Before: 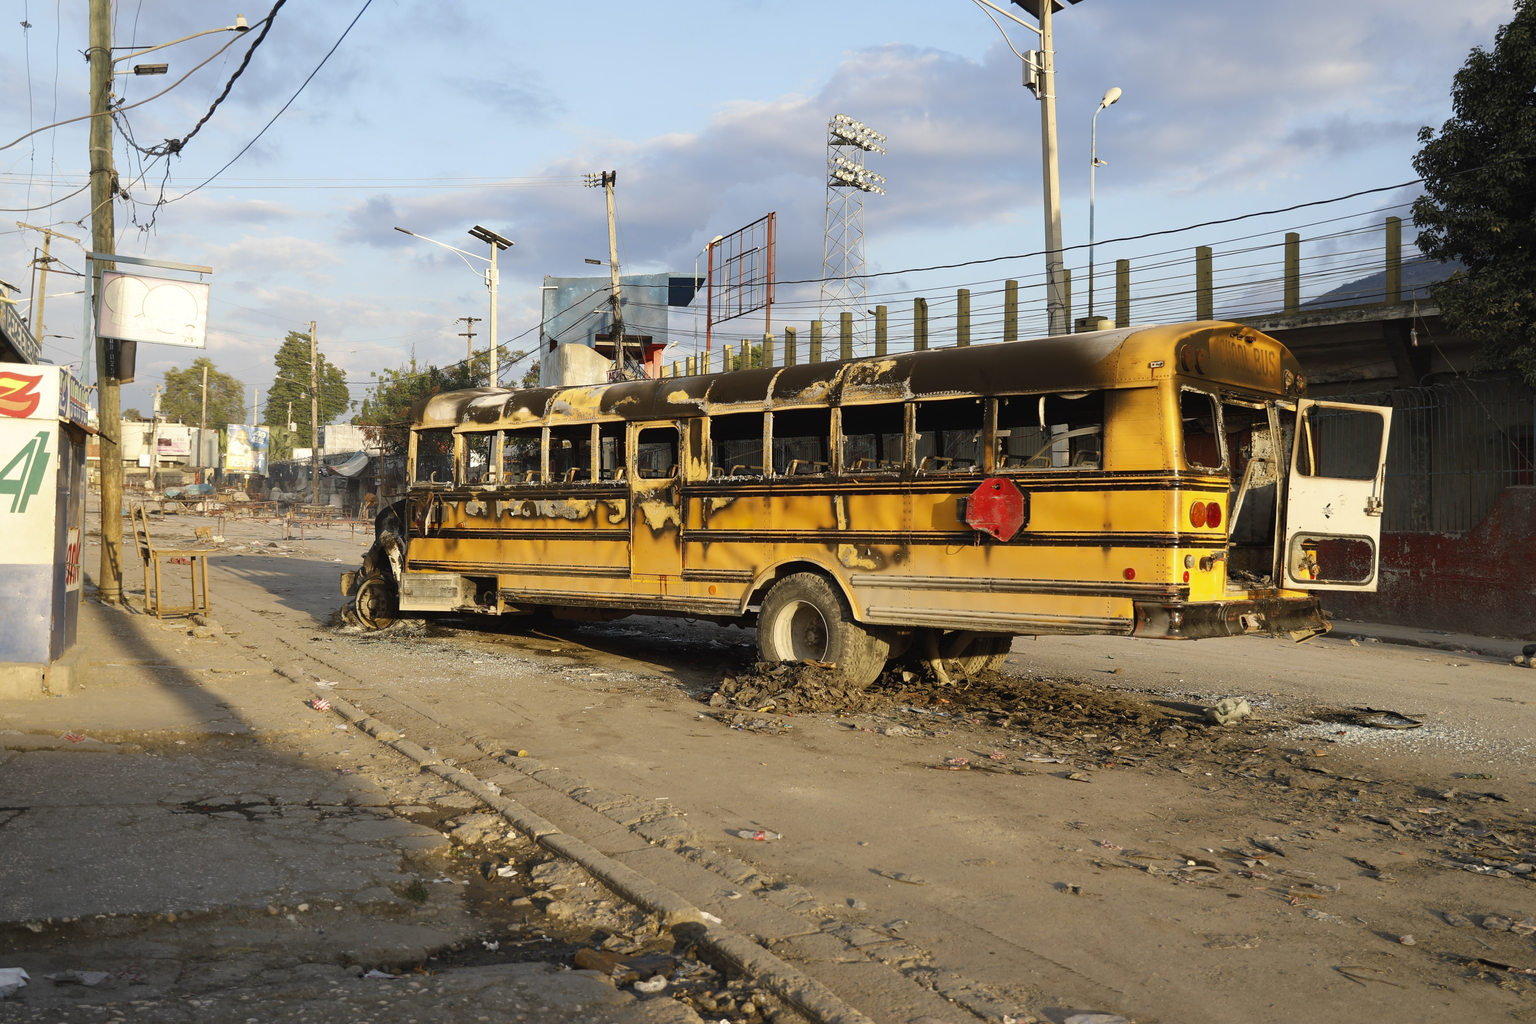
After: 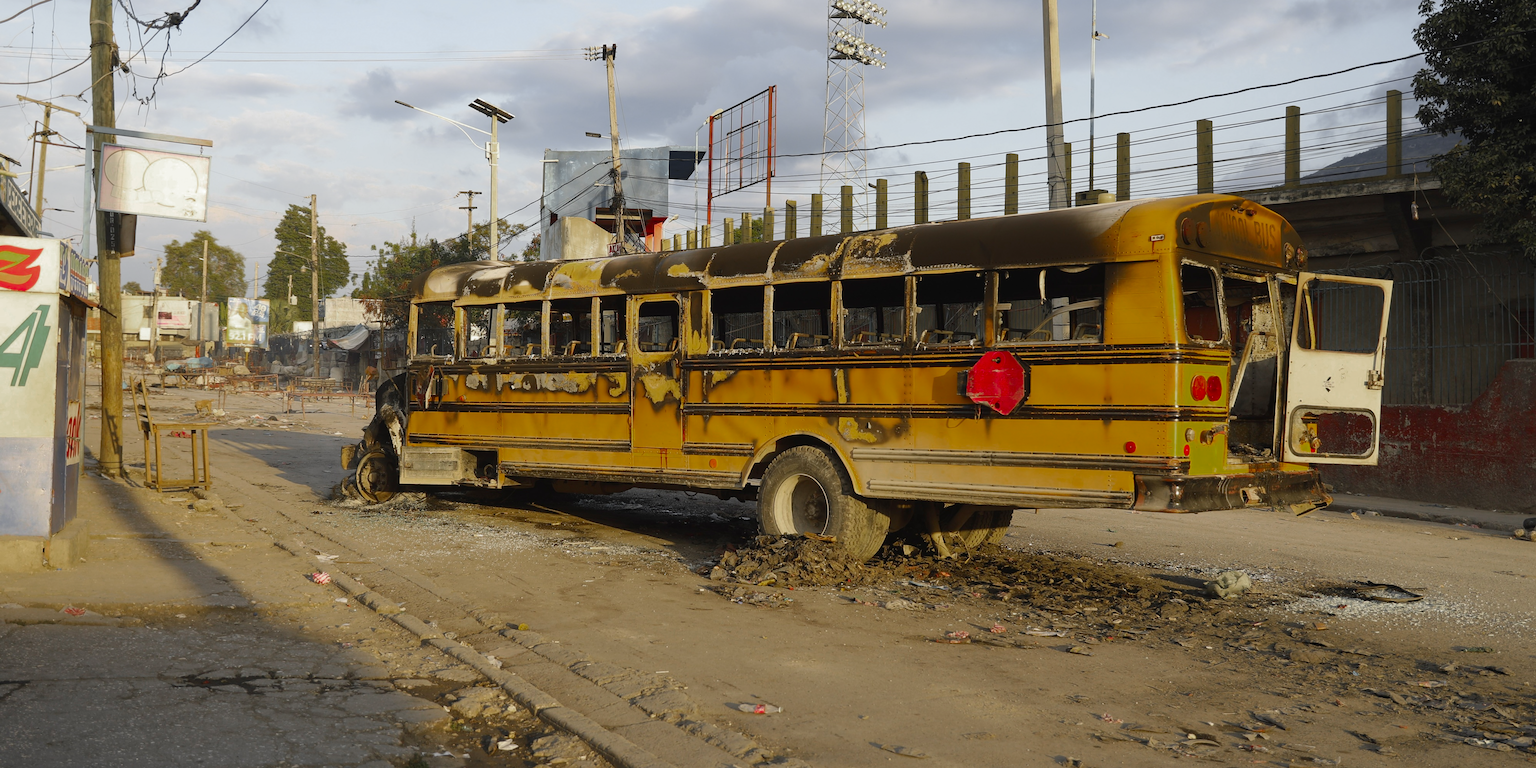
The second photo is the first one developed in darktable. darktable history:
crop and rotate: top 12.434%, bottom 12.504%
color zones: curves: ch0 [(0, 0.48) (0.209, 0.398) (0.305, 0.332) (0.429, 0.493) (0.571, 0.5) (0.714, 0.5) (0.857, 0.5) (1, 0.48)]; ch1 [(0, 0.633) (0.143, 0.586) (0.286, 0.489) (0.429, 0.448) (0.571, 0.31) (0.714, 0.335) (0.857, 0.492) (1, 0.633)]; ch2 [(0, 0.448) (0.143, 0.498) (0.286, 0.5) (0.429, 0.5) (0.571, 0.5) (0.714, 0.5) (0.857, 0.5) (1, 0.448)], mix 33.22%
